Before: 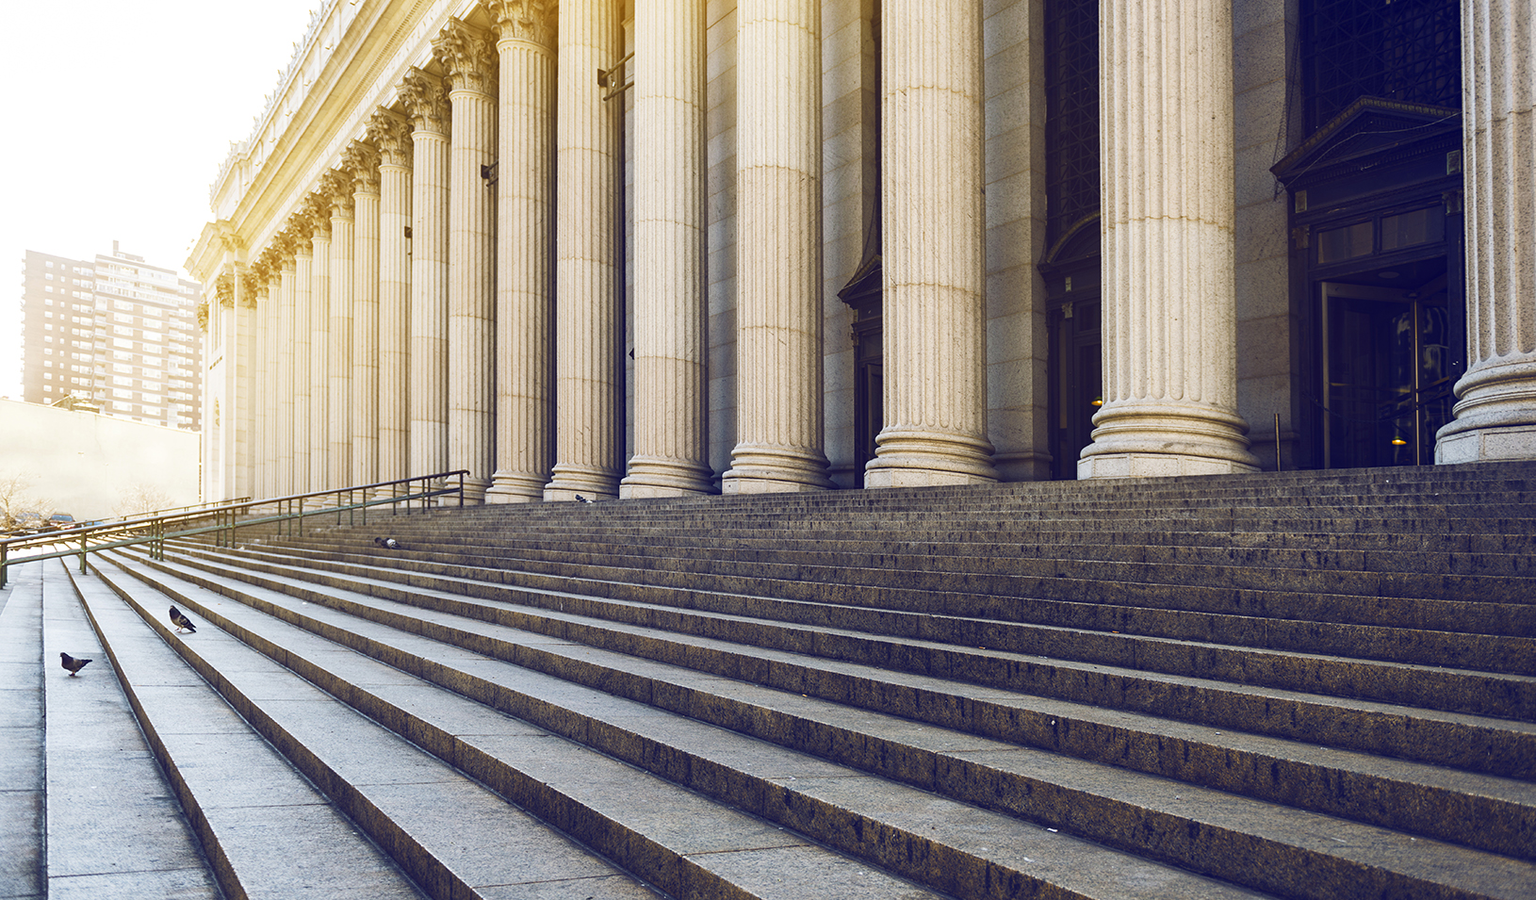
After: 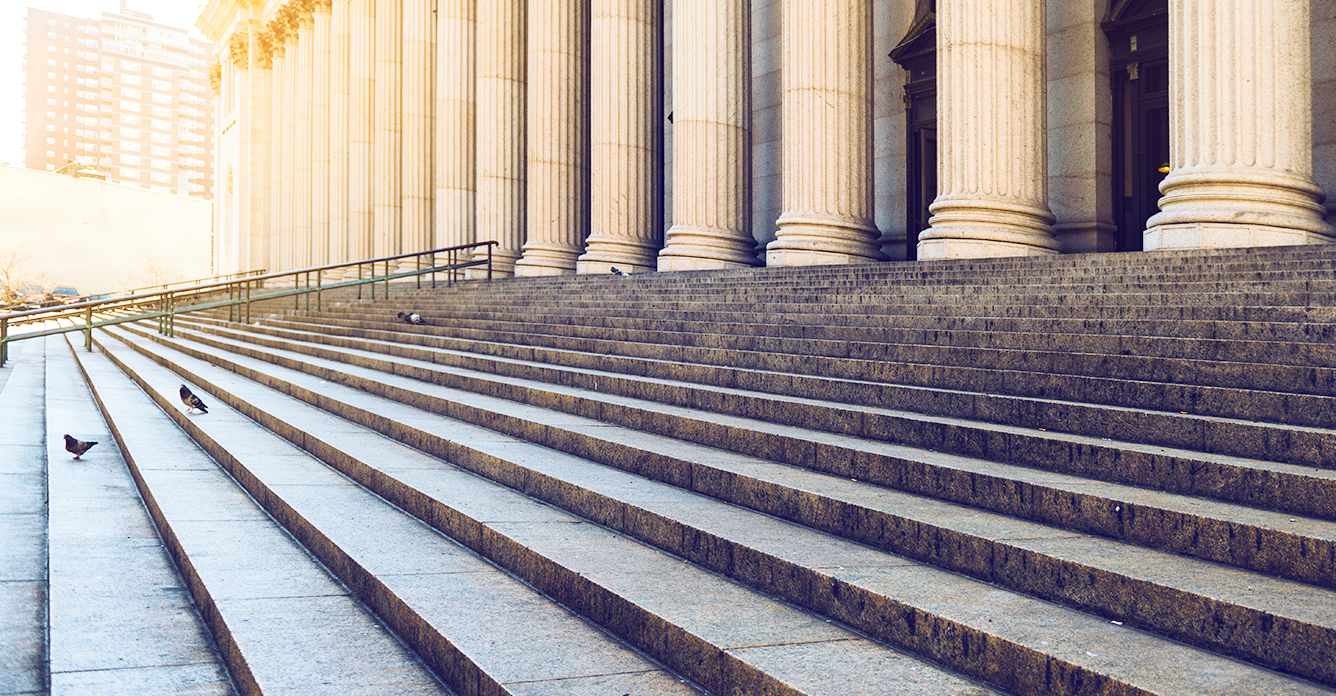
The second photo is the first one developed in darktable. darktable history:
contrast brightness saturation: contrast 0.073
tone curve: curves: ch0 [(0, 0) (0.003, 0.004) (0.011, 0.014) (0.025, 0.032) (0.044, 0.057) (0.069, 0.089) (0.1, 0.128) (0.136, 0.174) (0.177, 0.227) (0.224, 0.287) (0.277, 0.354) (0.335, 0.427) (0.399, 0.507) (0.468, 0.582) (0.543, 0.653) (0.623, 0.726) (0.709, 0.799) (0.801, 0.876) (0.898, 0.937) (1, 1)], color space Lab, independent channels, preserve colors none
velvia: strength 15.25%
crop: top 27.027%, right 18.035%
